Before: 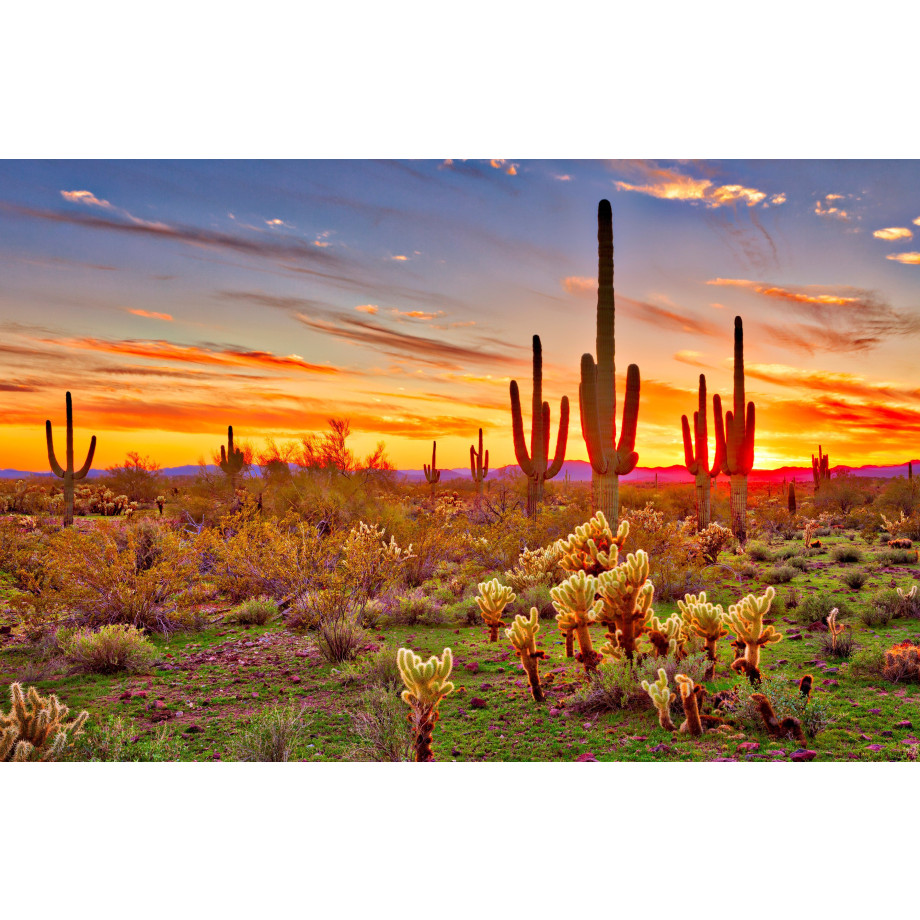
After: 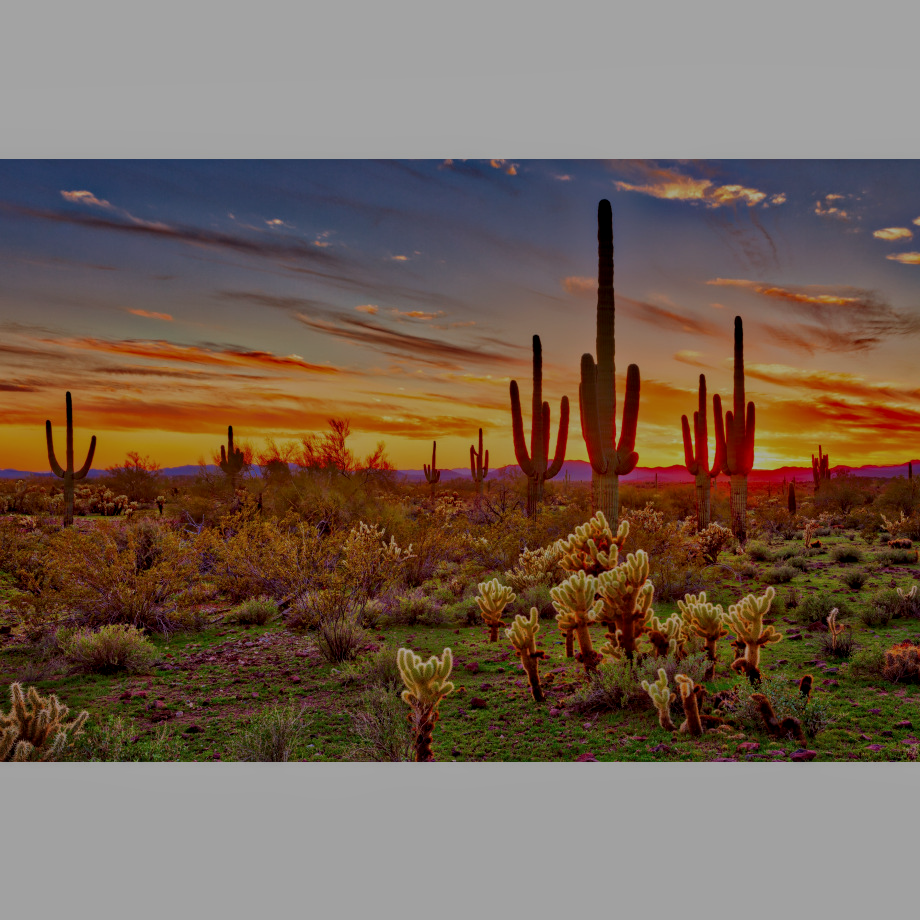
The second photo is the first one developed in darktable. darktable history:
exposure: exposure -1.468 EV, compensate highlight preservation false
local contrast: on, module defaults
